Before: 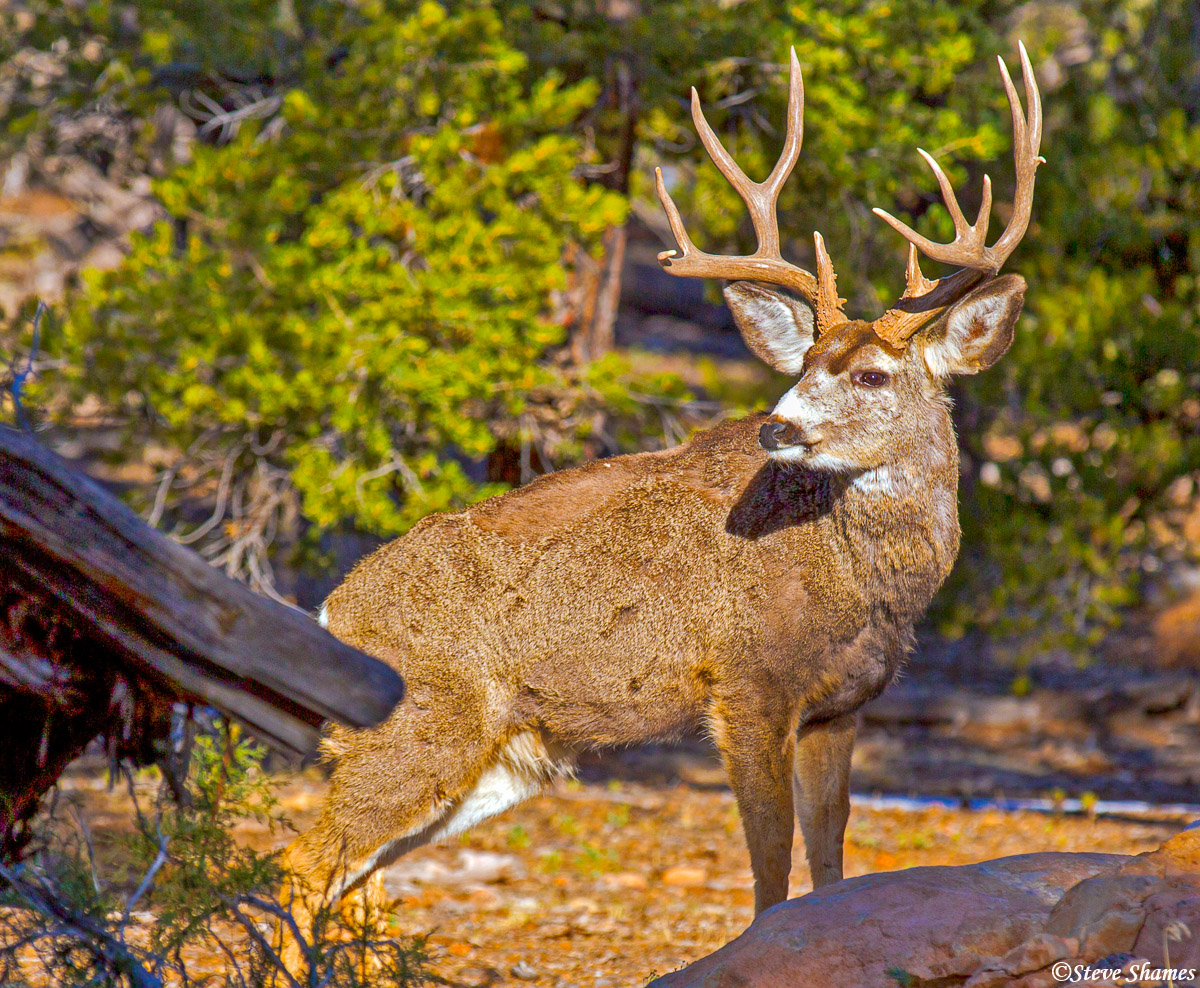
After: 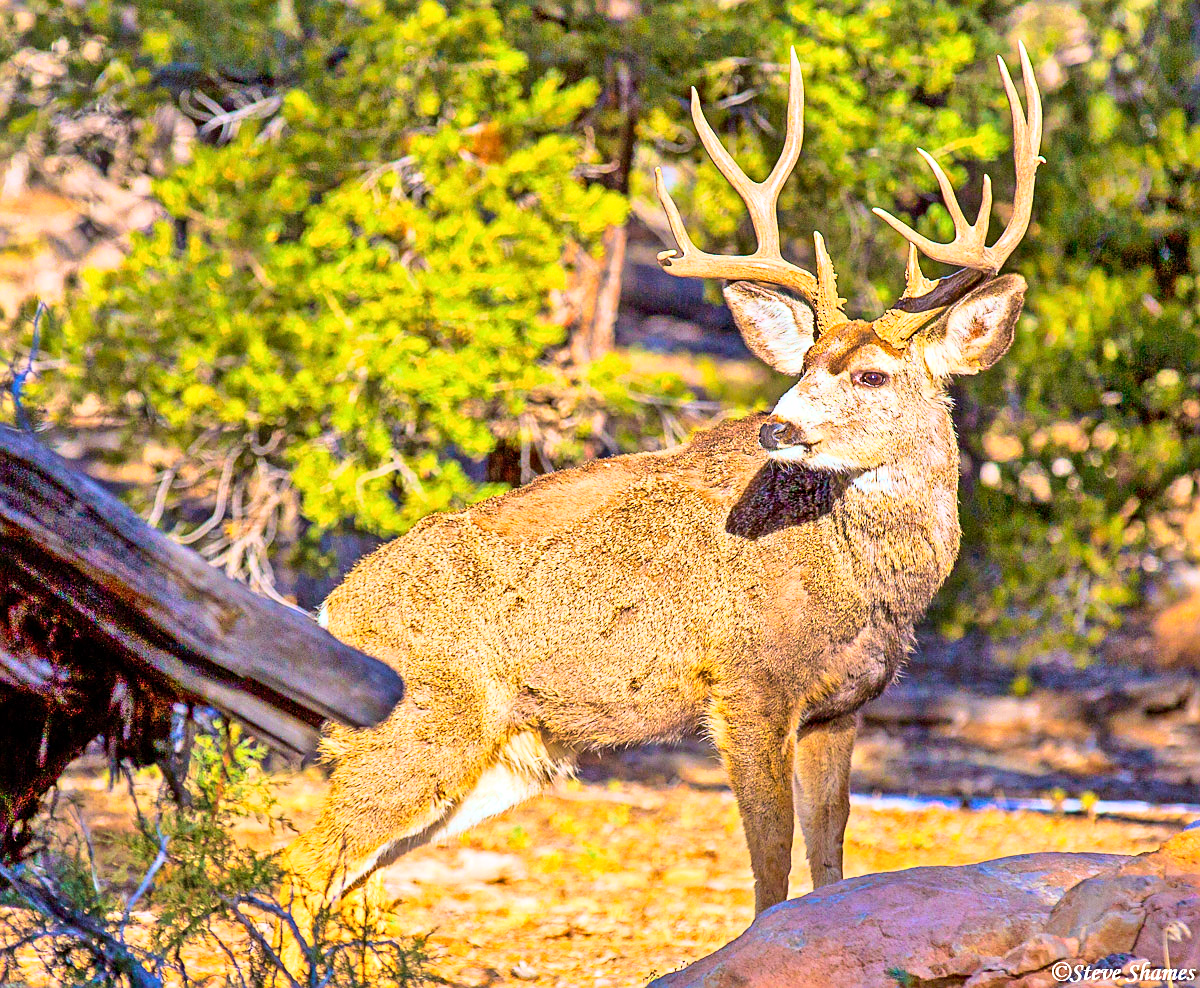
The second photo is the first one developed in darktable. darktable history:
base curve: curves: ch0 [(0, 0) (0.018, 0.026) (0.143, 0.37) (0.33, 0.731) (0.458, 0.853) (0.735, 0.965) (0.905, 0.986) (1, 1)]
sharpen: on, module defaults
velvia: on, module defaults
